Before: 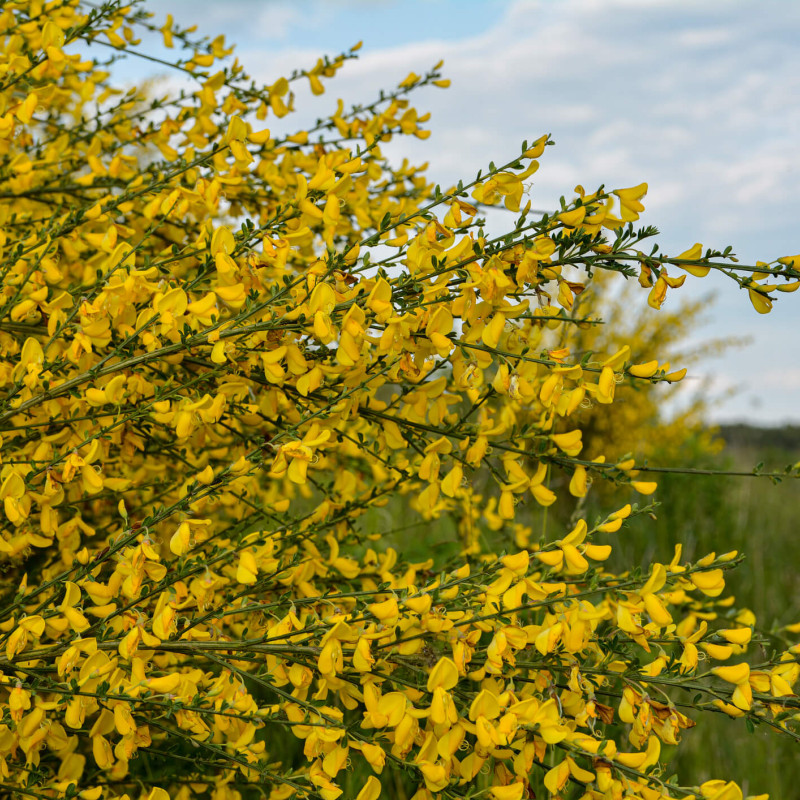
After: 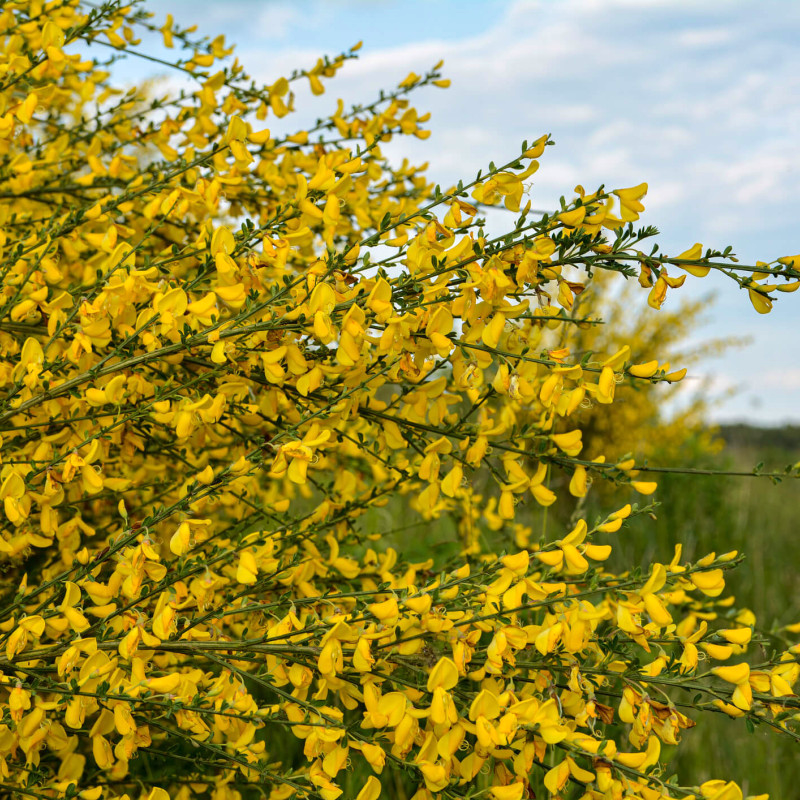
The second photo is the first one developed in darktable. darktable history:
exposure: exposure 0.188 EV, compensate highlight preservation false
velvia: on, module defaults
